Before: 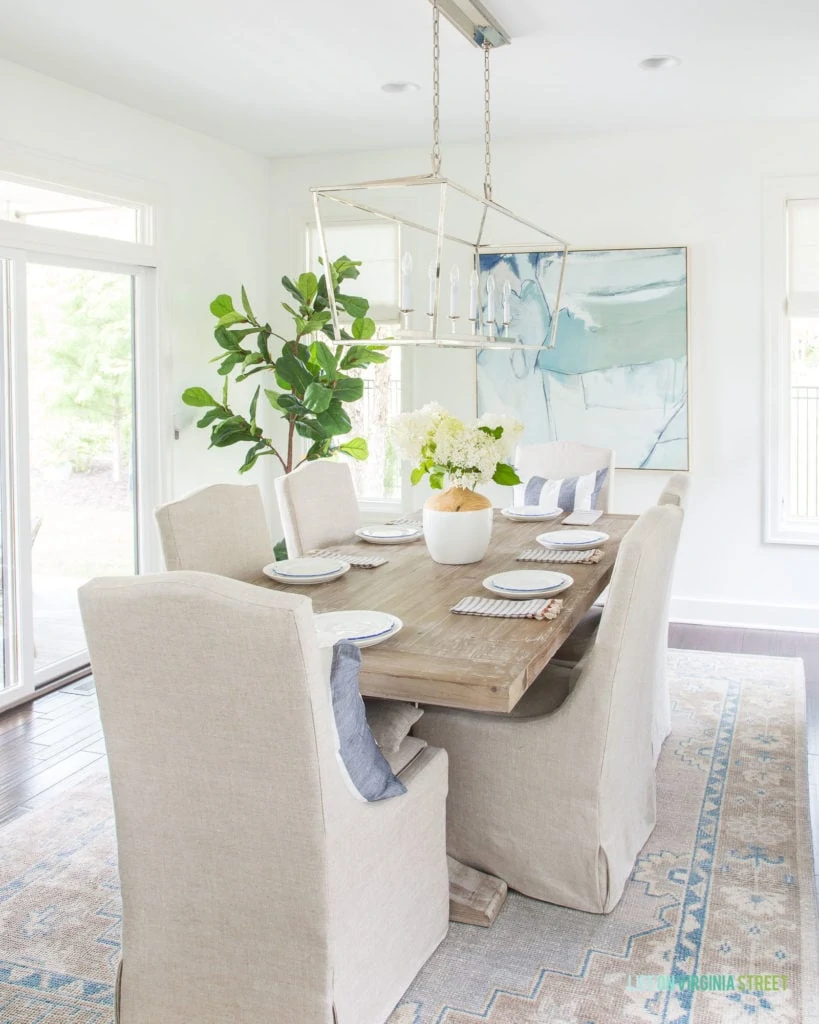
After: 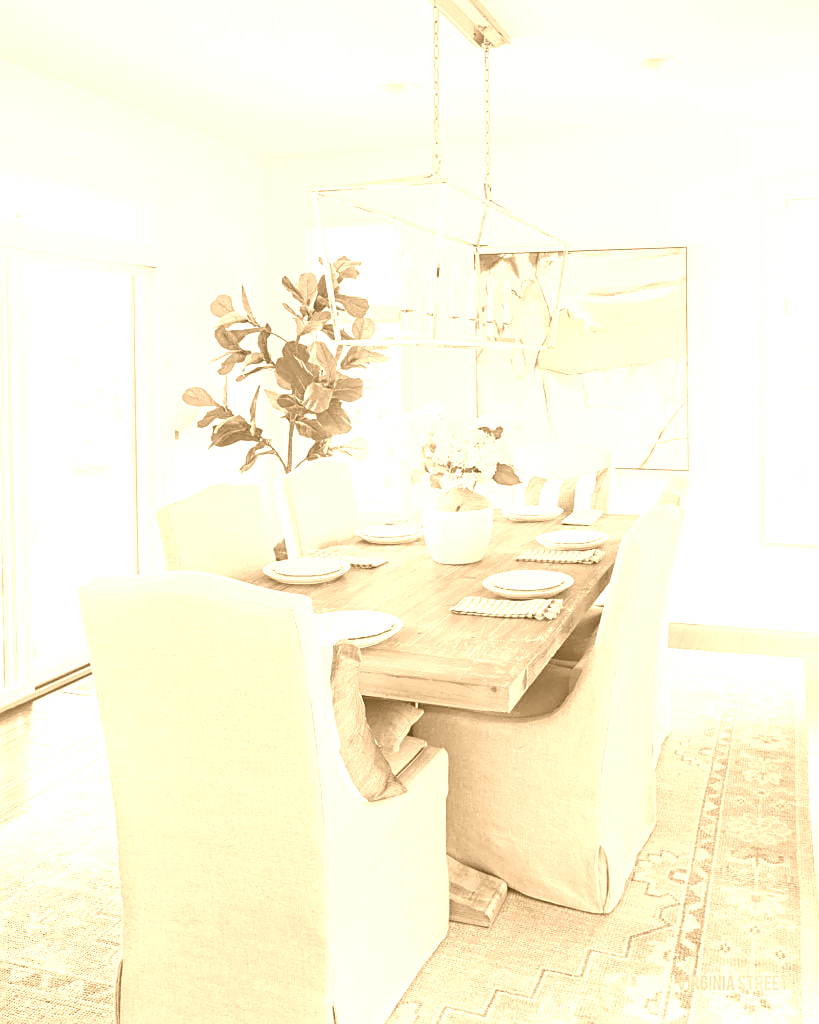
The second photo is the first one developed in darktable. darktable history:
sharpen: on, module defaults
contrast brightness saturation: saturation -0.1
colorize: hue 28.8°, source mix 100%
